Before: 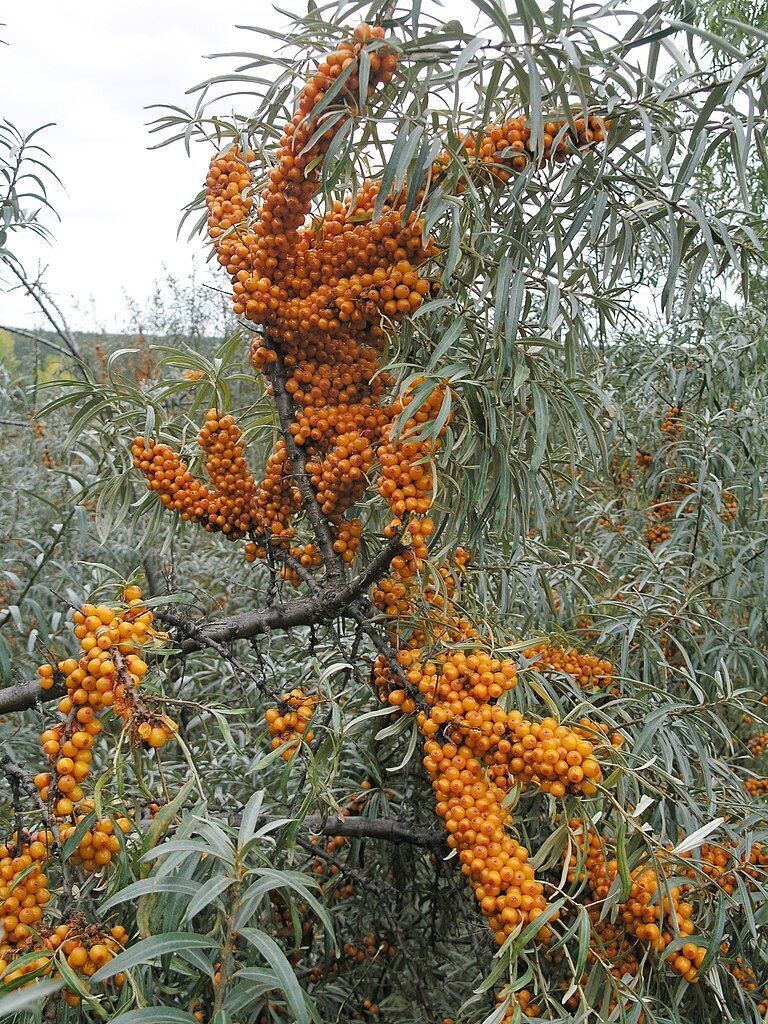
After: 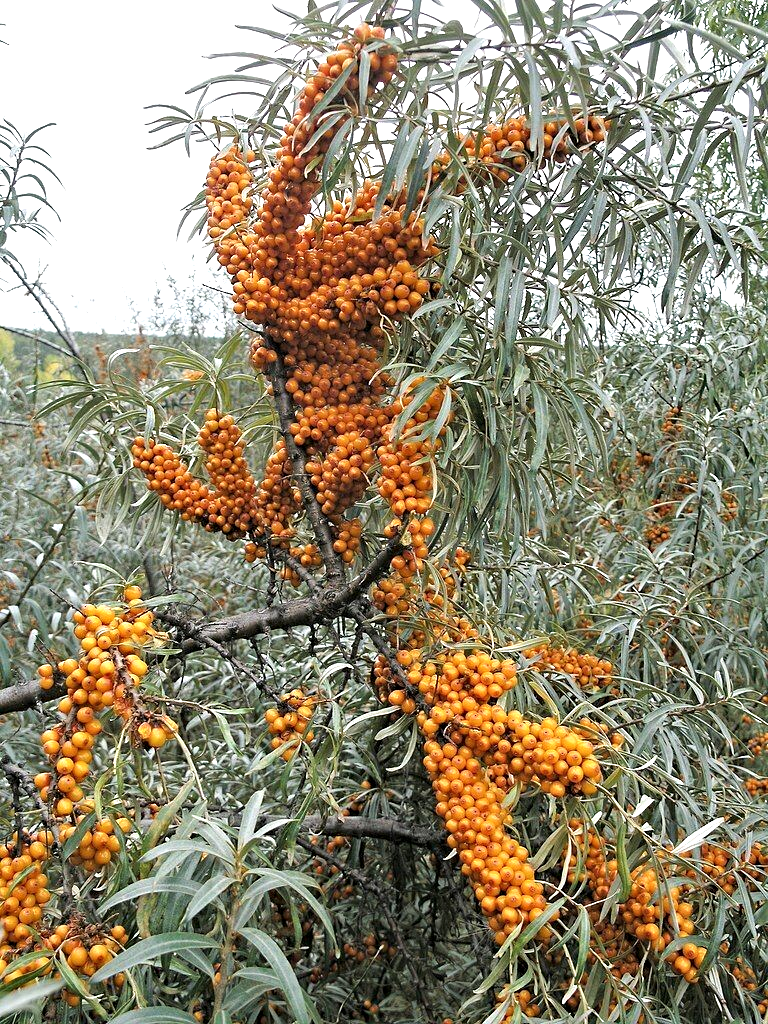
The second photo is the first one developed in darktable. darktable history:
tone equalizer: -8 EV -0.387 EV, -7 EV -0.382 EV, -6 EV -0.315 EV, -5 EV -0.185 EV, -3 EV 0.249 EV, -2 EV 0.34 EV, -1 EV 0.406 EV, +0 EV 0.387 EV
contrast equalizer: y [[0.5, 0.5, 0.544, 0.569, 0.5, 0.5], [0.5 ×6], [0.5 ×6], [0 ×6], [0 ×6]]
exposure: exposure 0.078 EV, compensate highlight preservation false
